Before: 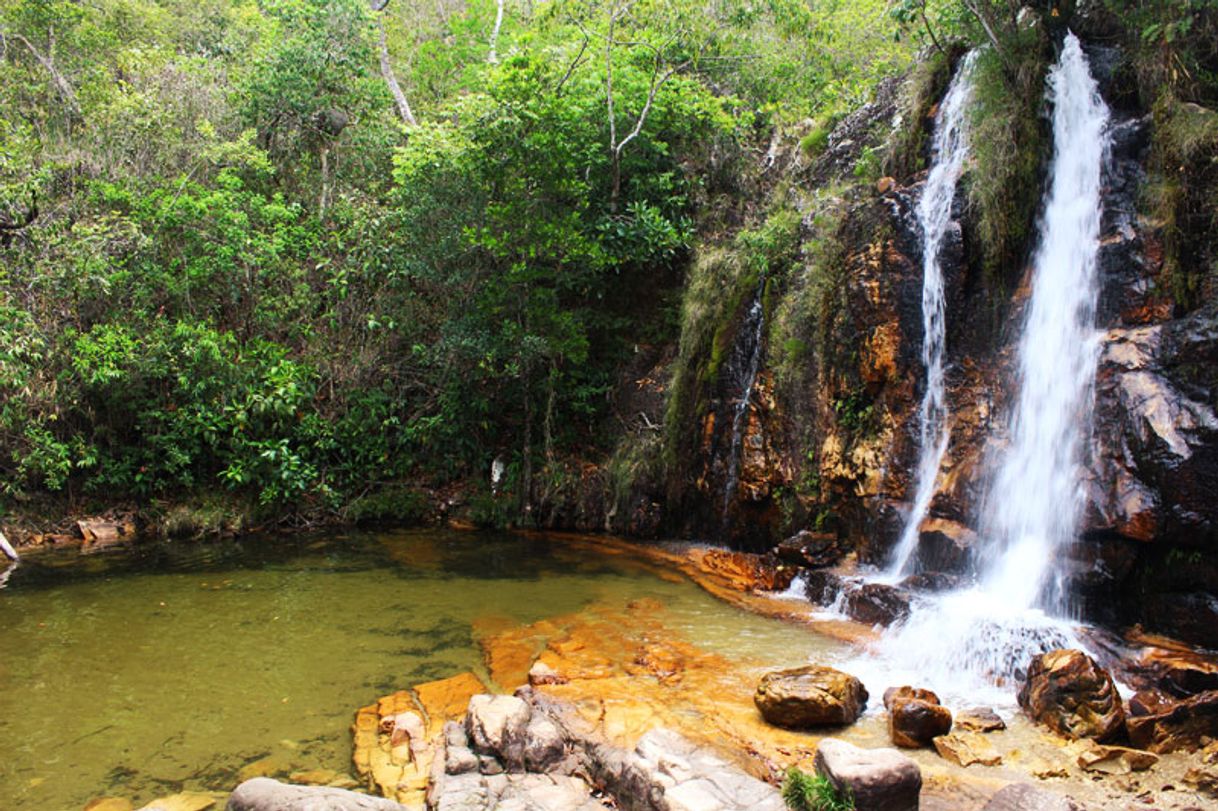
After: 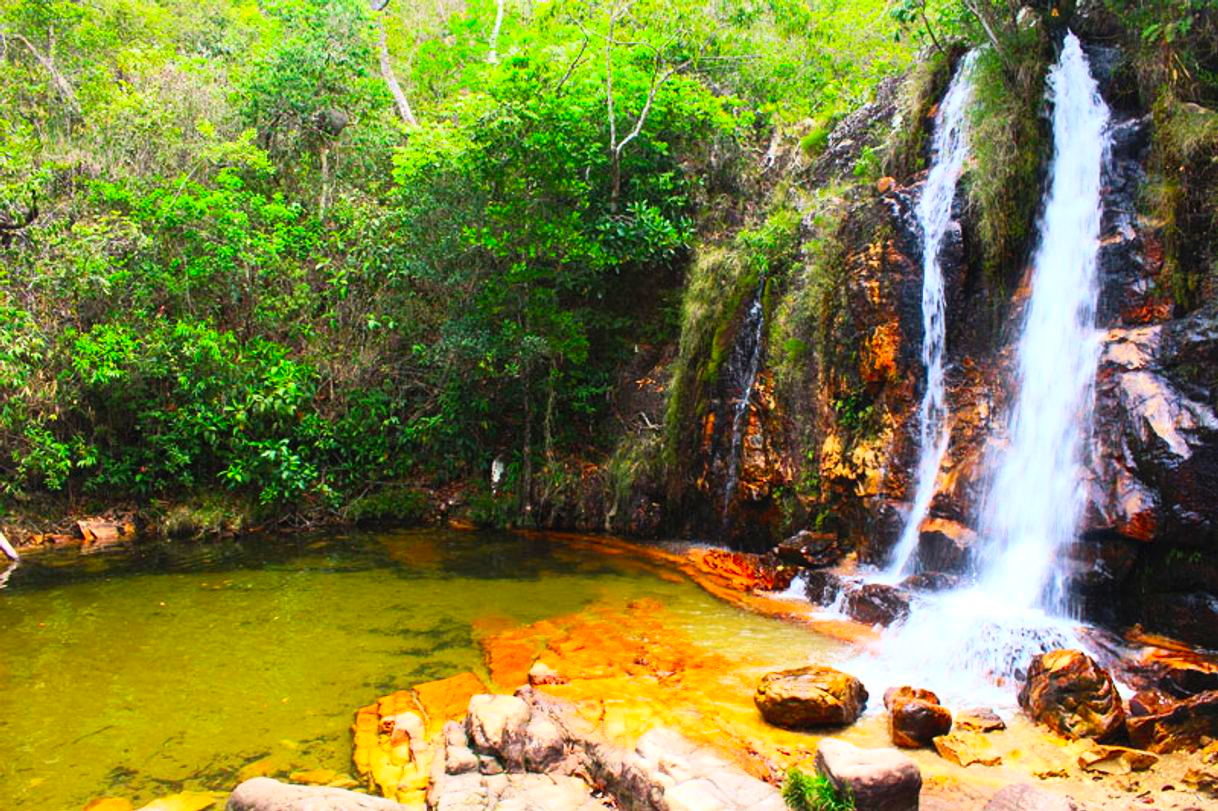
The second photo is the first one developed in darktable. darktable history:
contrast brightness saturation: contrast 0.203, brightness 0.201, saturation 0.797
